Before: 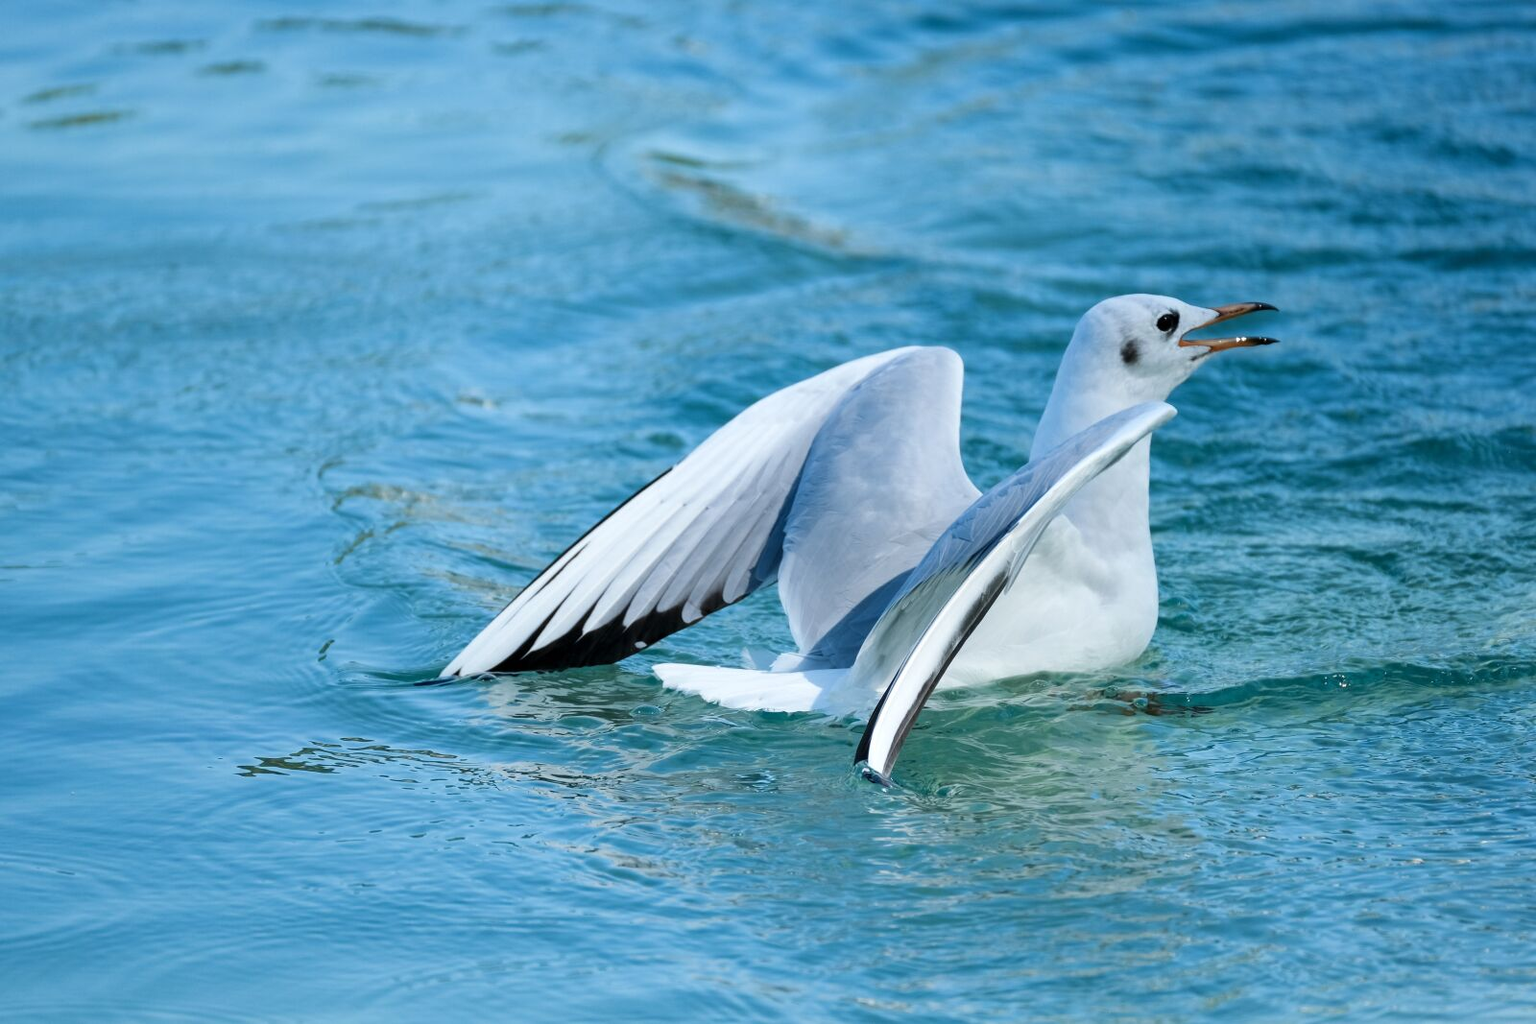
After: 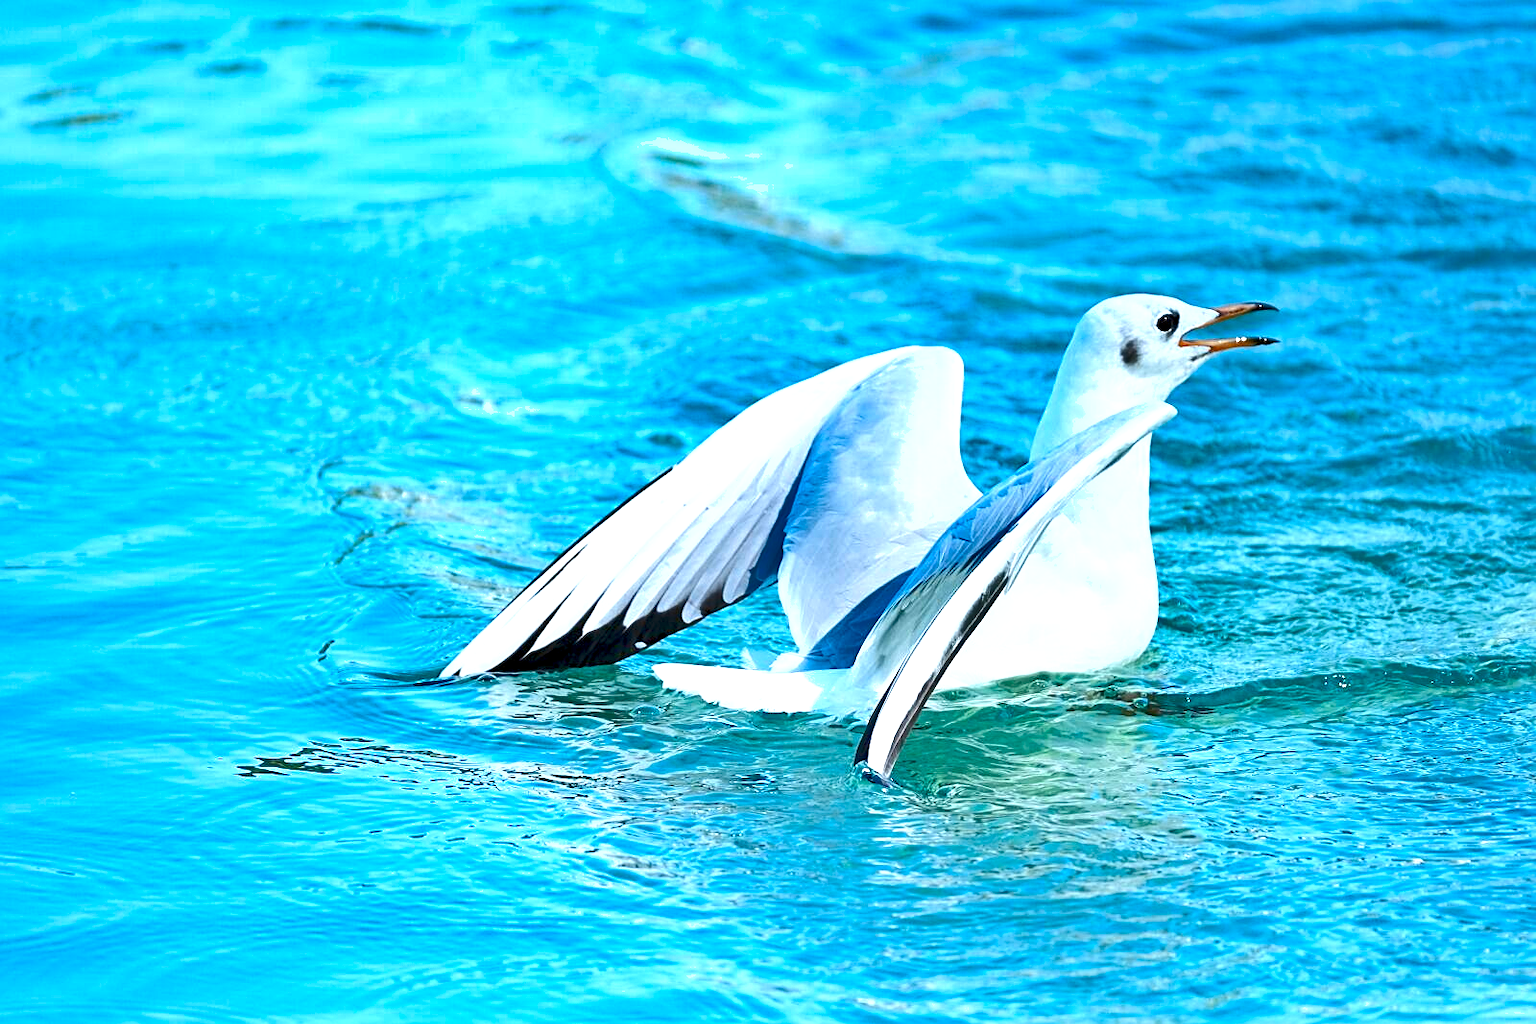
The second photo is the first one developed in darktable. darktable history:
exposure: black level correction 0.001, exposure 1.992 EV, compensate exposure bias true, compensate highlight preservation false
sharpen: on, module defaults
shadows and highlights: shadows 59.6, soften with gaussian
color balance rgb: power › luminance -9.031%, perceptual saturation grading › global saturation 19.943%, contrast -29.476%
